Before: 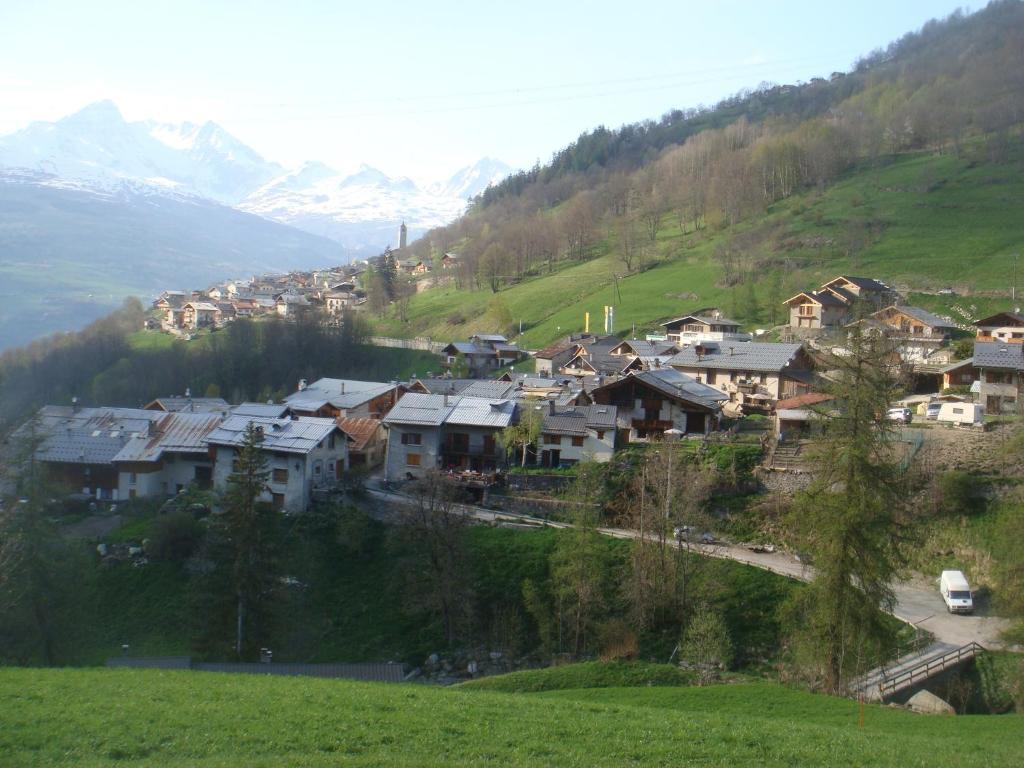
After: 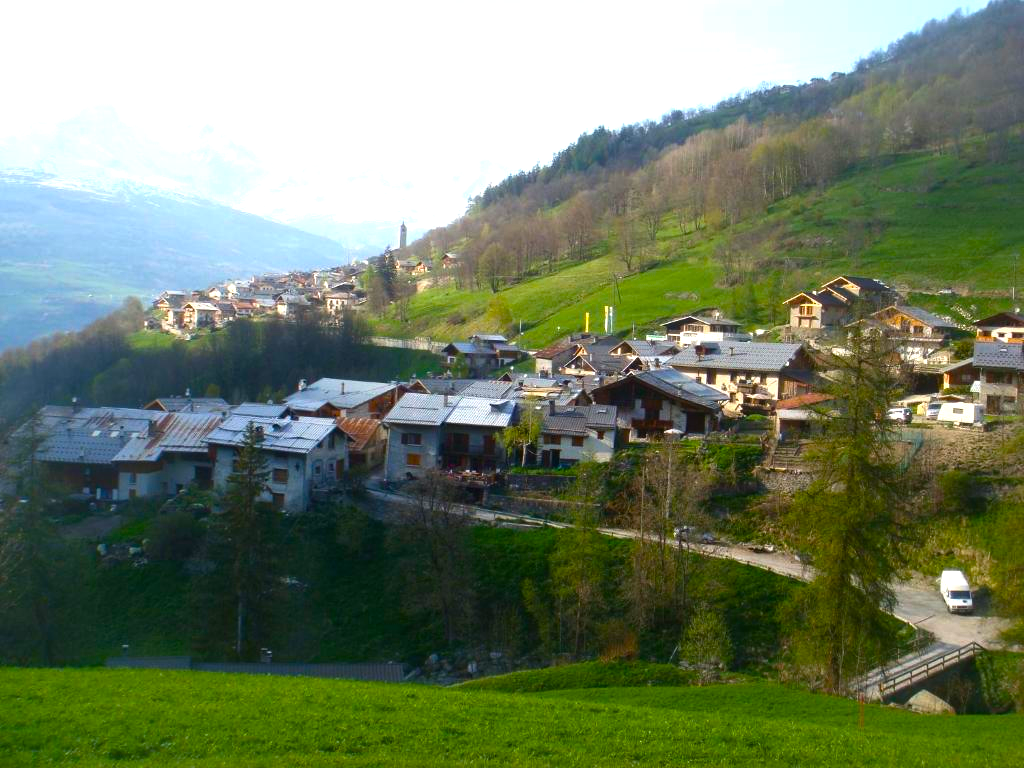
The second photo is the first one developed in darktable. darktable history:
color balance rgb: linear chroma grading › global chroma 9%, perceptual saturation grading › global saturation 36%, perceptual saturation grading › shadows 35%, perceptual brilliance grading › global brilliance 15%, perceptual brilliance grading › shadows -35%, global vibrance 15%
